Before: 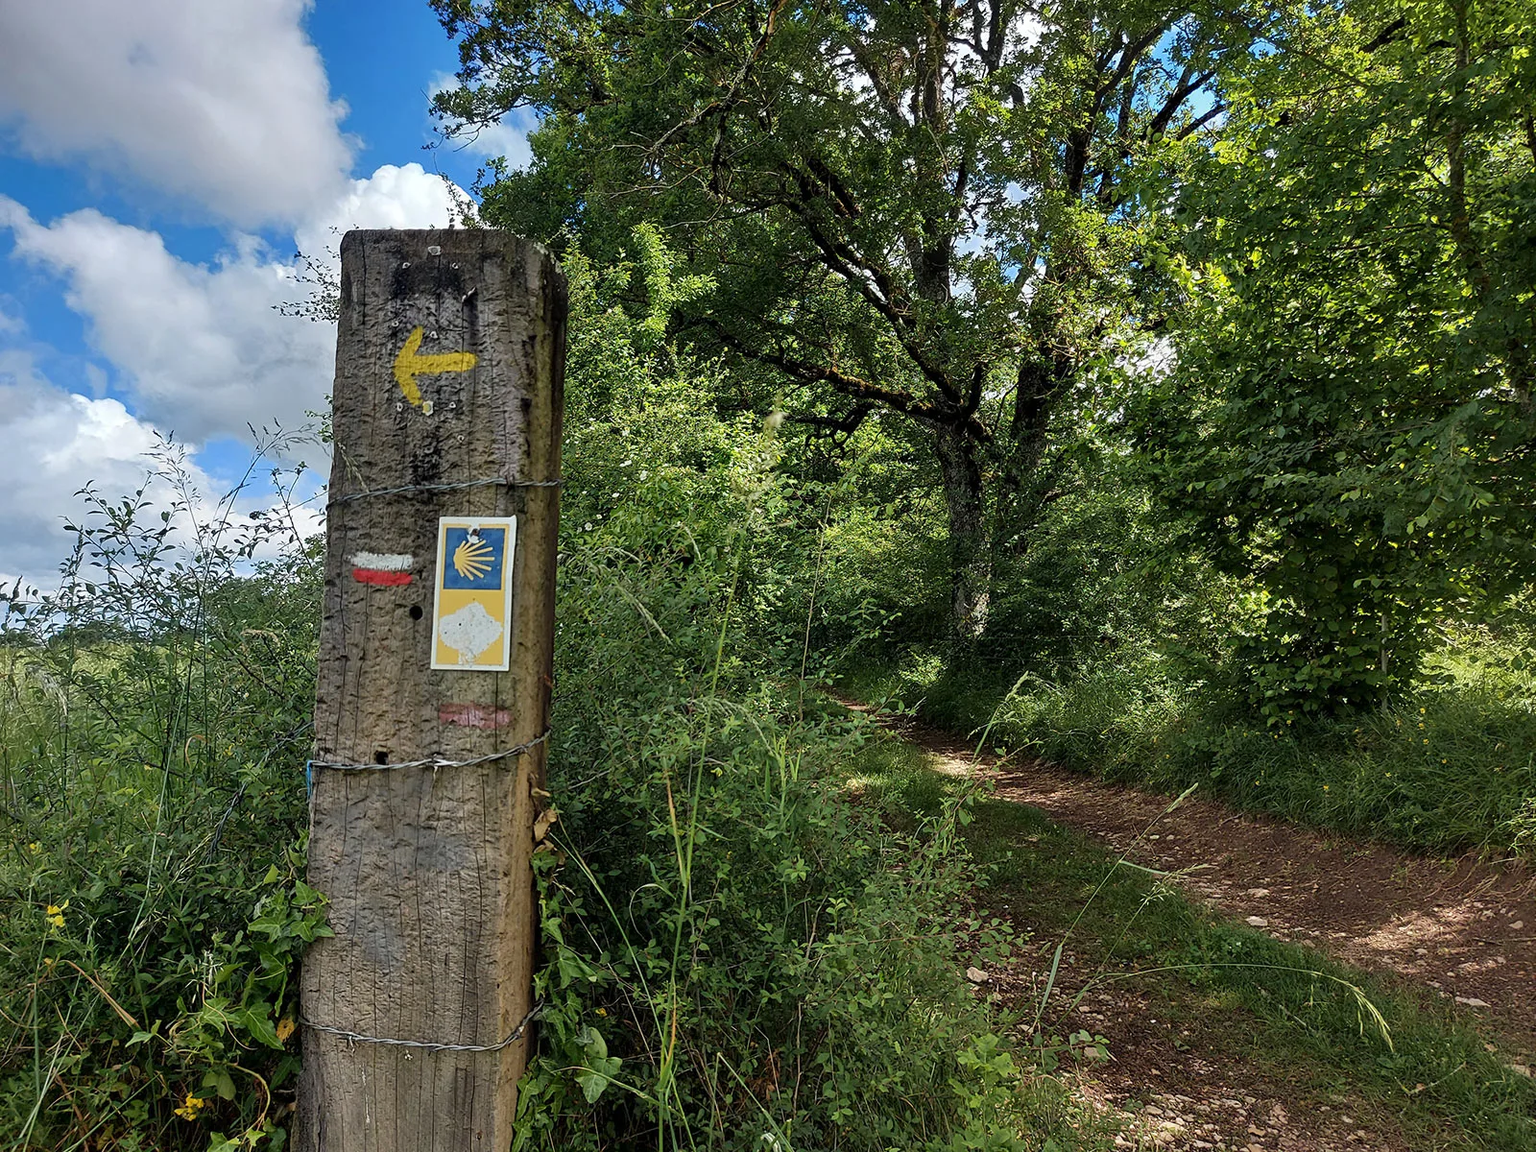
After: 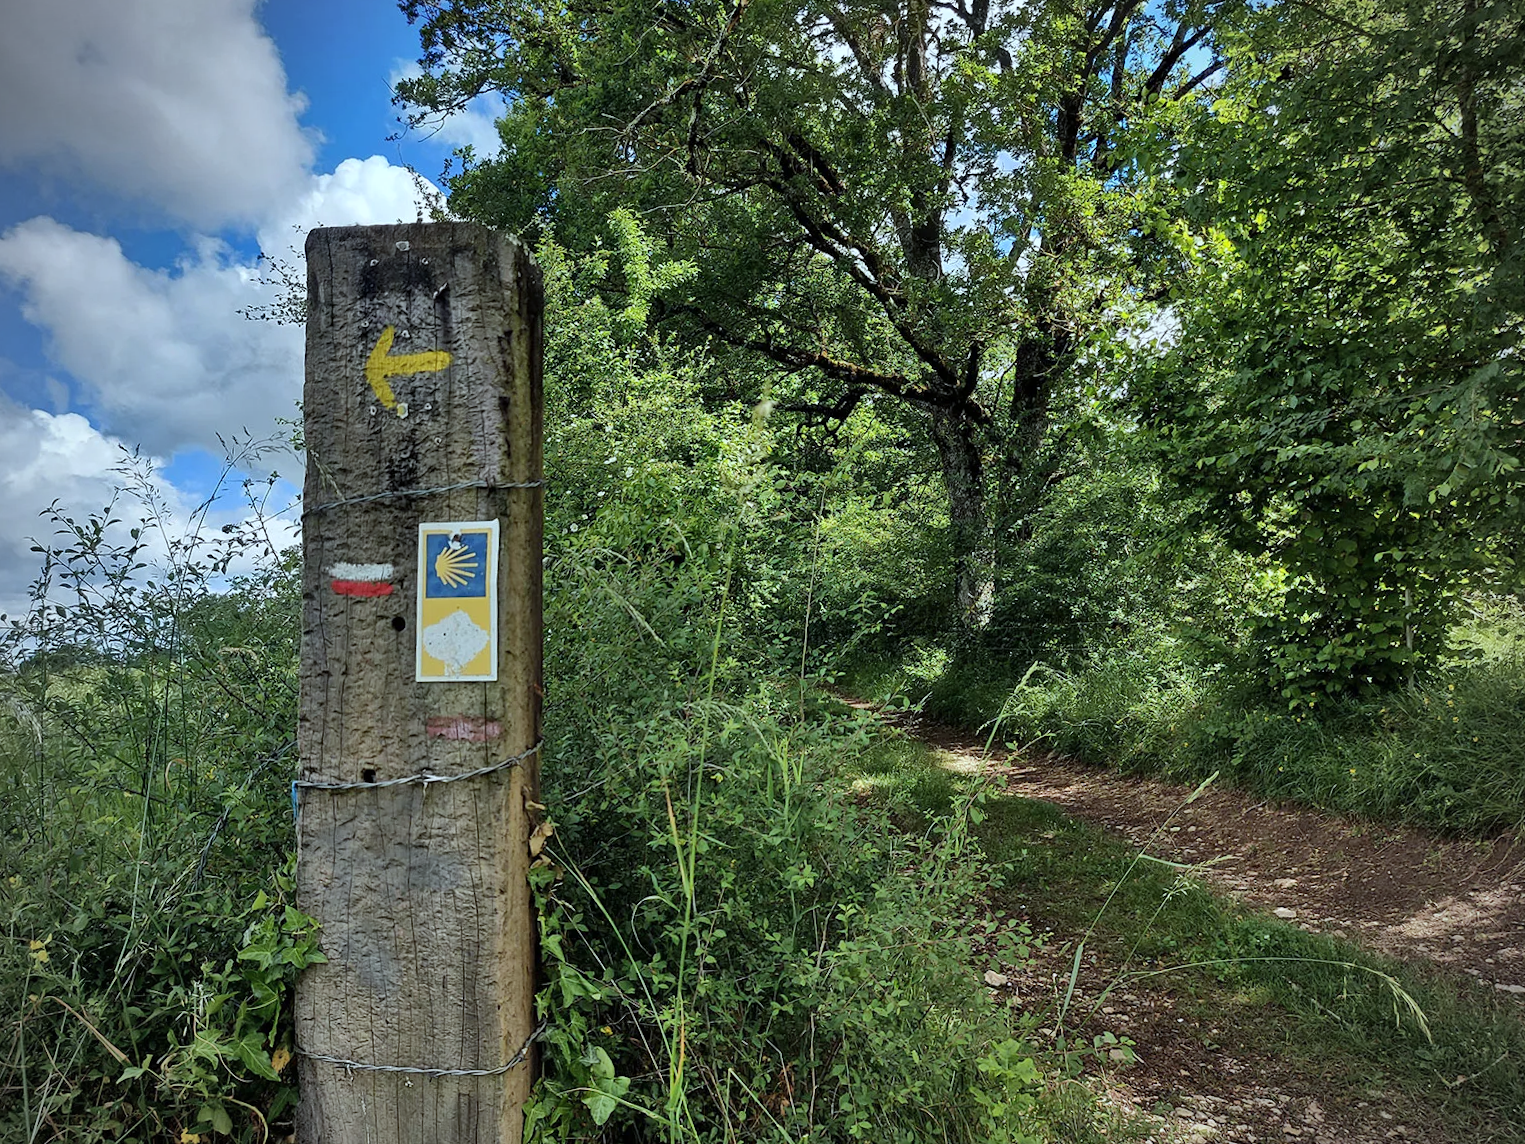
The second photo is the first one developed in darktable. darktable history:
white balance: red 0.925, blue 1.046
vignetting: on, module defaults
rotate and perspective: rotation -2.12°, lens shift (vertical) 0.009, lens shift (horizontal) -0.008, automatic cropping original format, crop left 0.036, crop right 0.964, crop top 0.05, crop bottom 0.959
shadows and highlights: shadows 52.42, soften with gaussian
